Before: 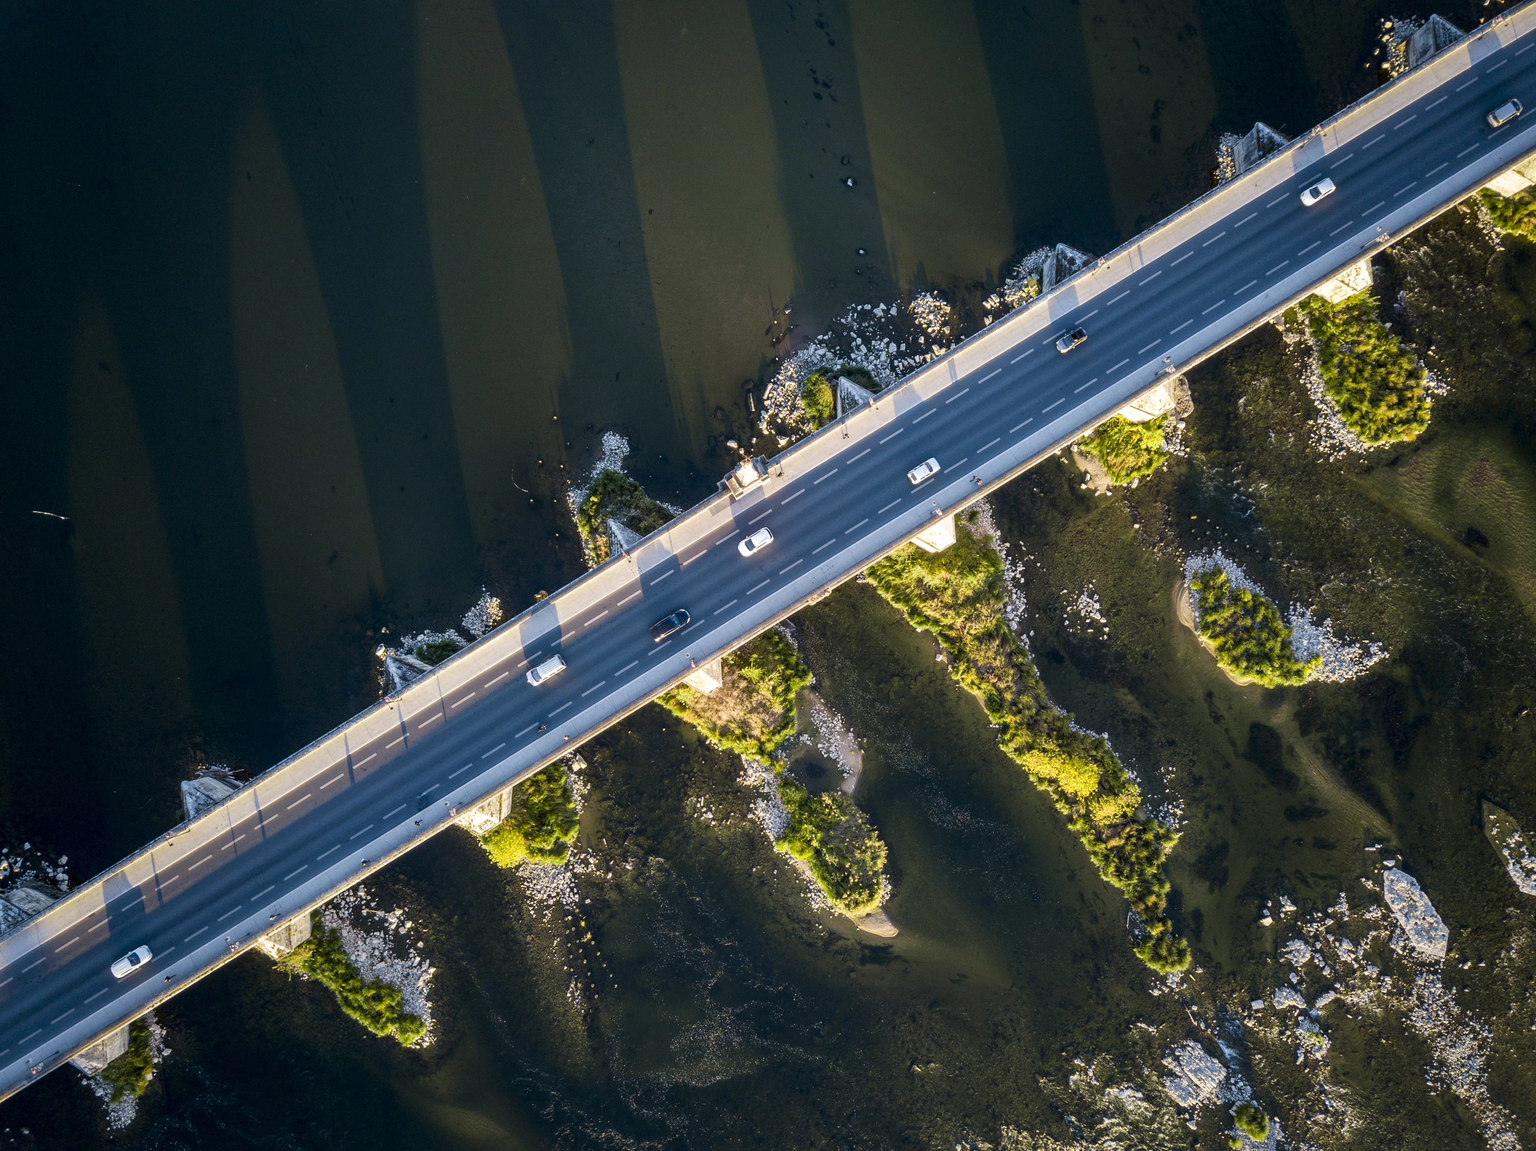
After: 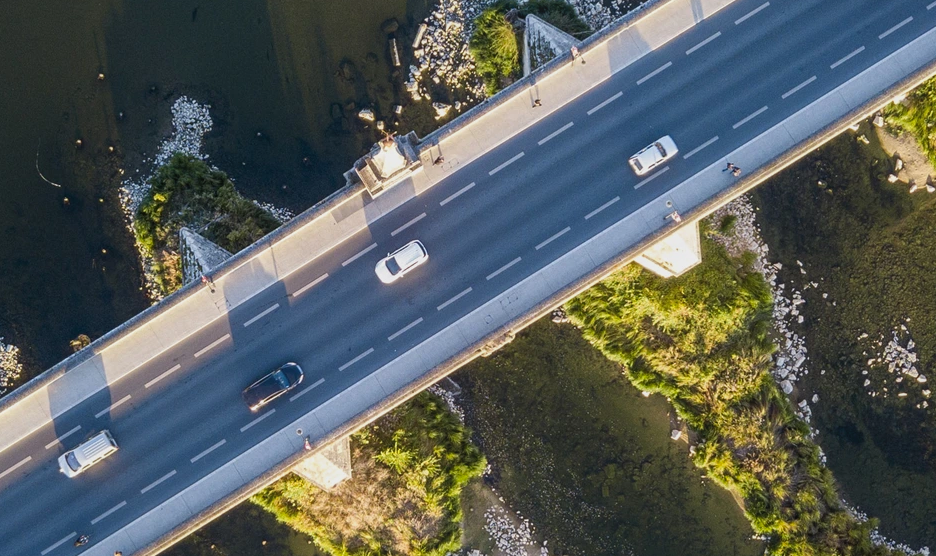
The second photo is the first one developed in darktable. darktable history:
crop: left 31.753%, top 31.944%, right 27.536%, bottom 35.805%
contrast equalizer: octaves 7, y [[0.439, 0.44, 0.442, 0.457, 0.493, 0.498], [0.5 ×6], [0.5 ×6], [0 ×6], [0 ×6]], mix 0.763
